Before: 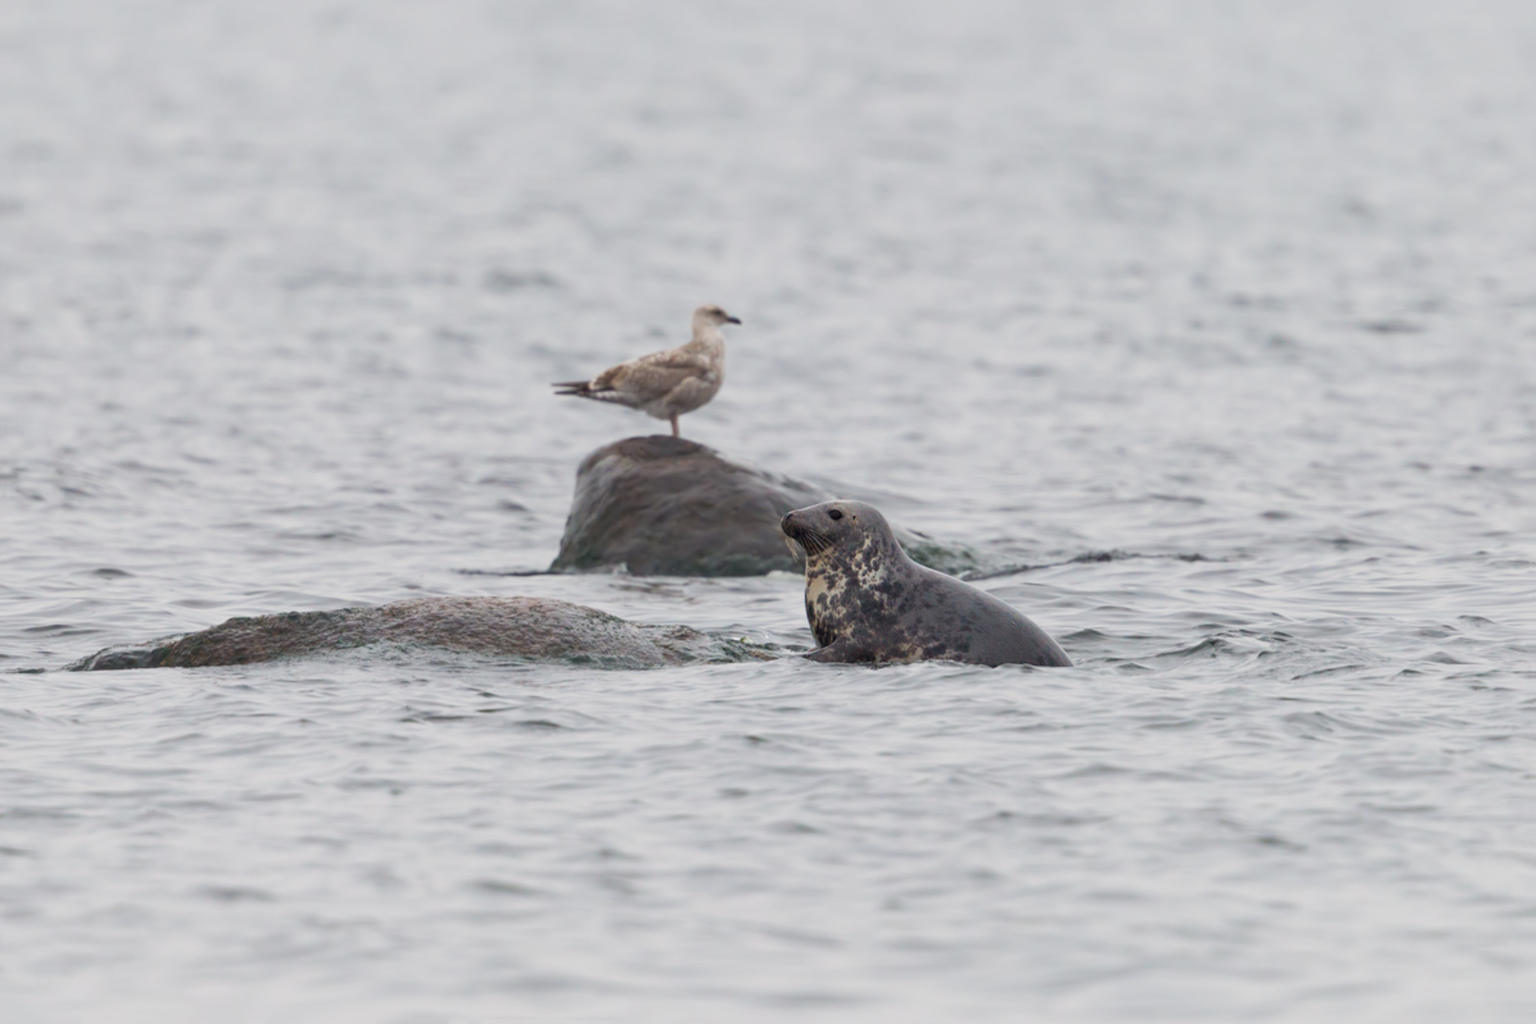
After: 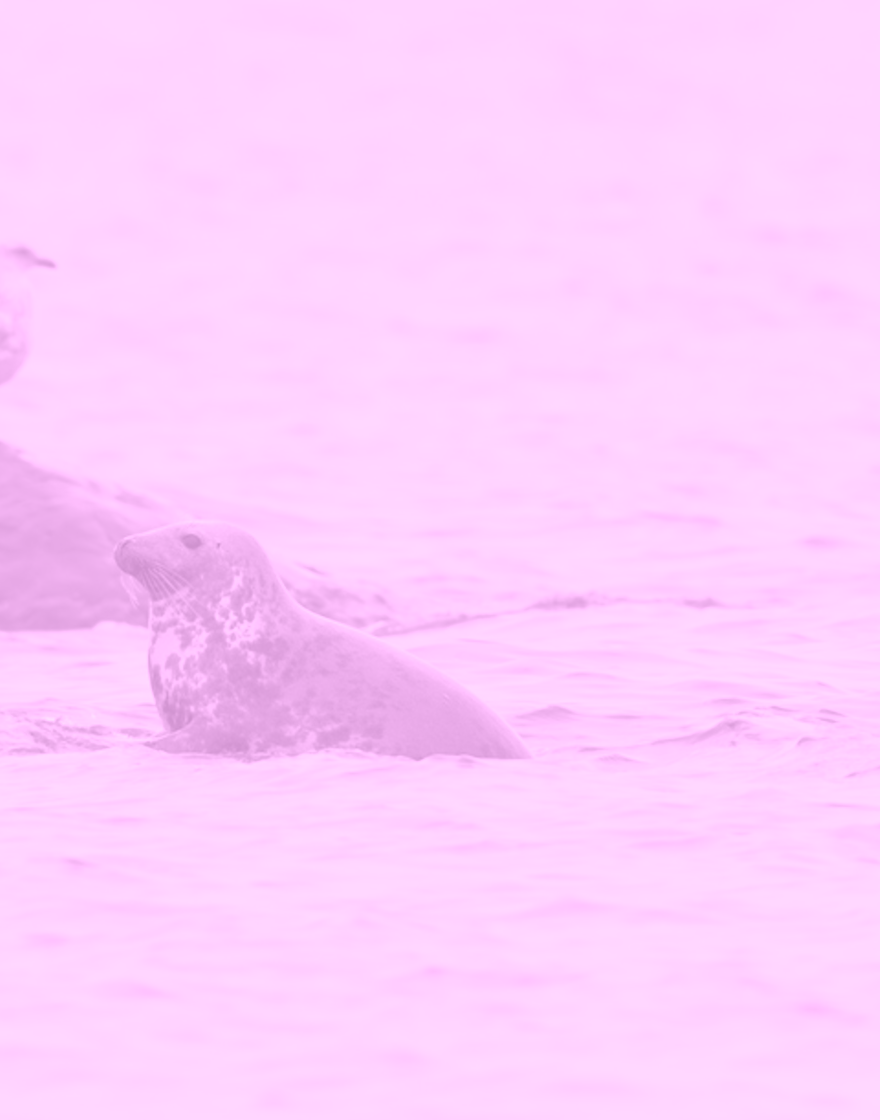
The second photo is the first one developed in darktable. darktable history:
crop: left 45.721%, top 13.393%, right 14.118%, bottom 10.01%
colorize: hue 331.2°, saturation 69%, source mix 30.28%, lightness 69.02%, version 1
